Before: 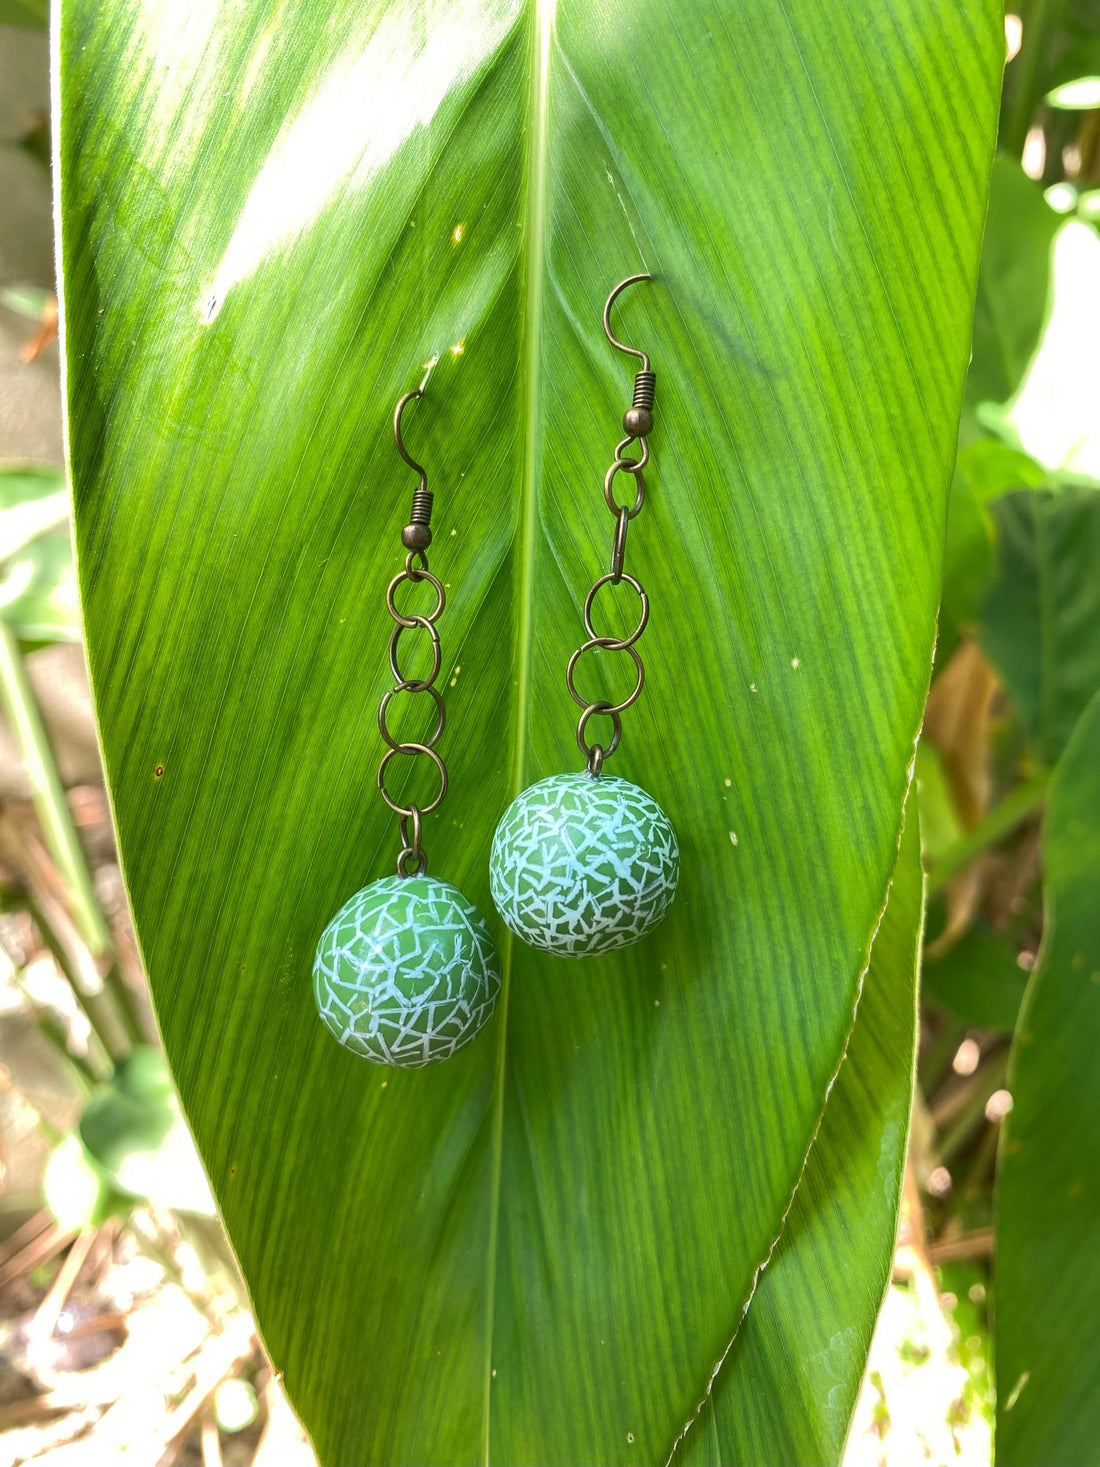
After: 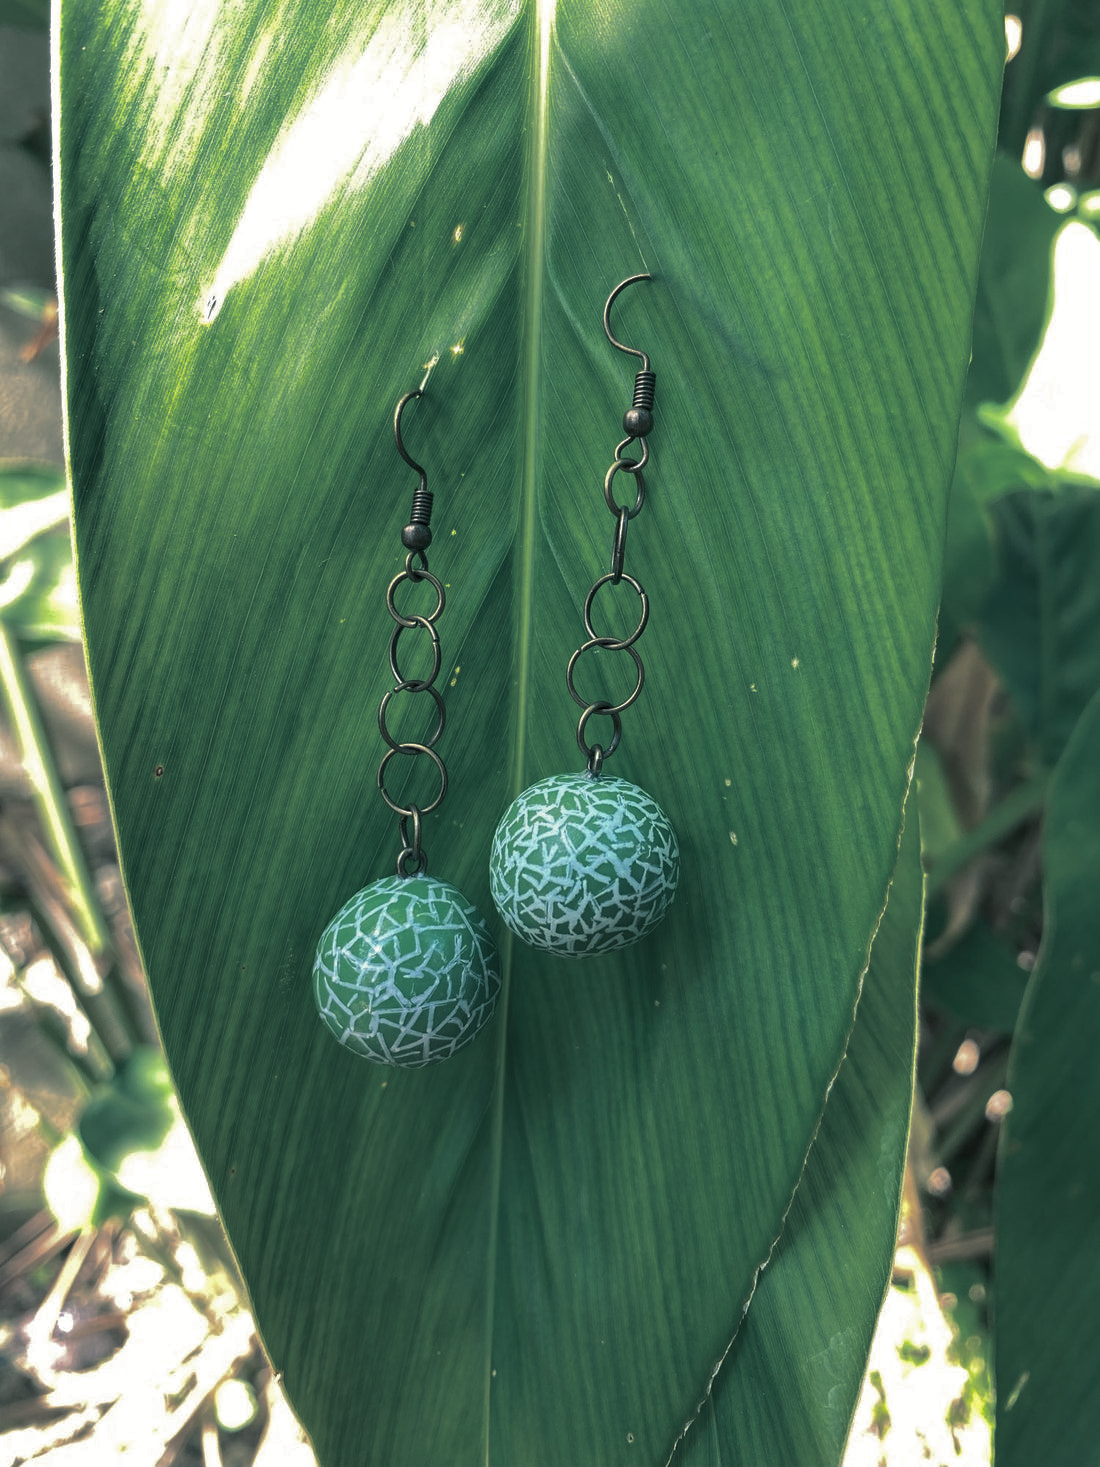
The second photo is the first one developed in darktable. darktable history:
haze removal: compatibility mode true, adaptive false
split-toning: shadows › hue 205.2°, shadows › saturation 0.43, highlights › hue 54°, highlights › saturation 0.54
base curve: curves: ch0 [(0, 0) (0.841, 0.609) (1, 1)]
